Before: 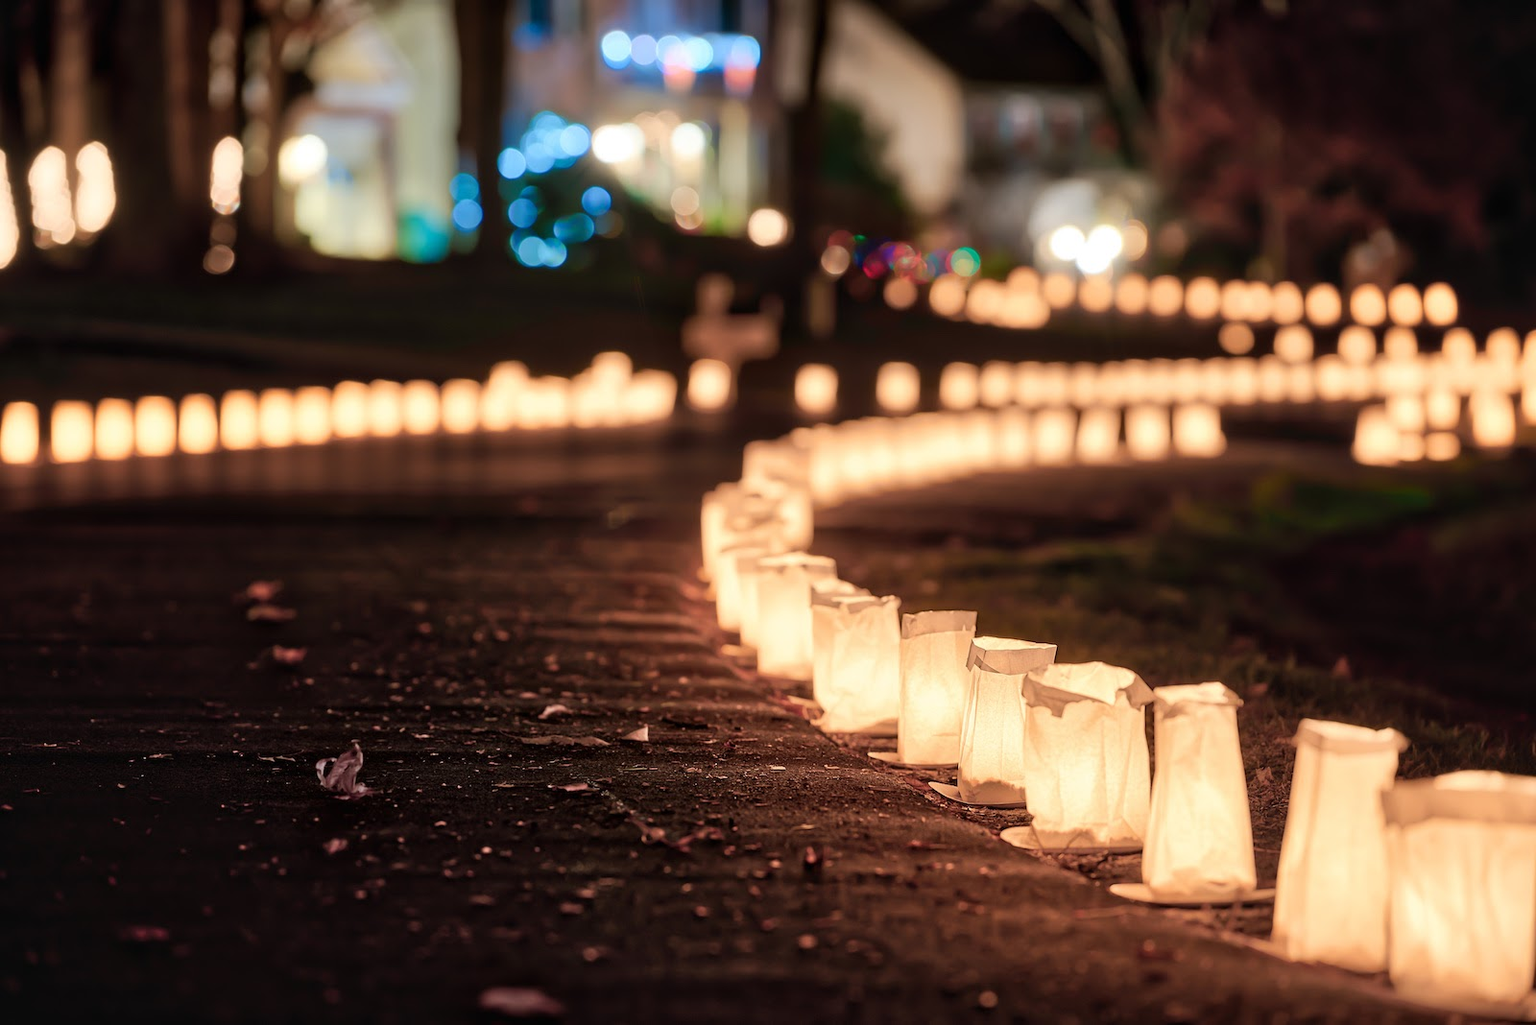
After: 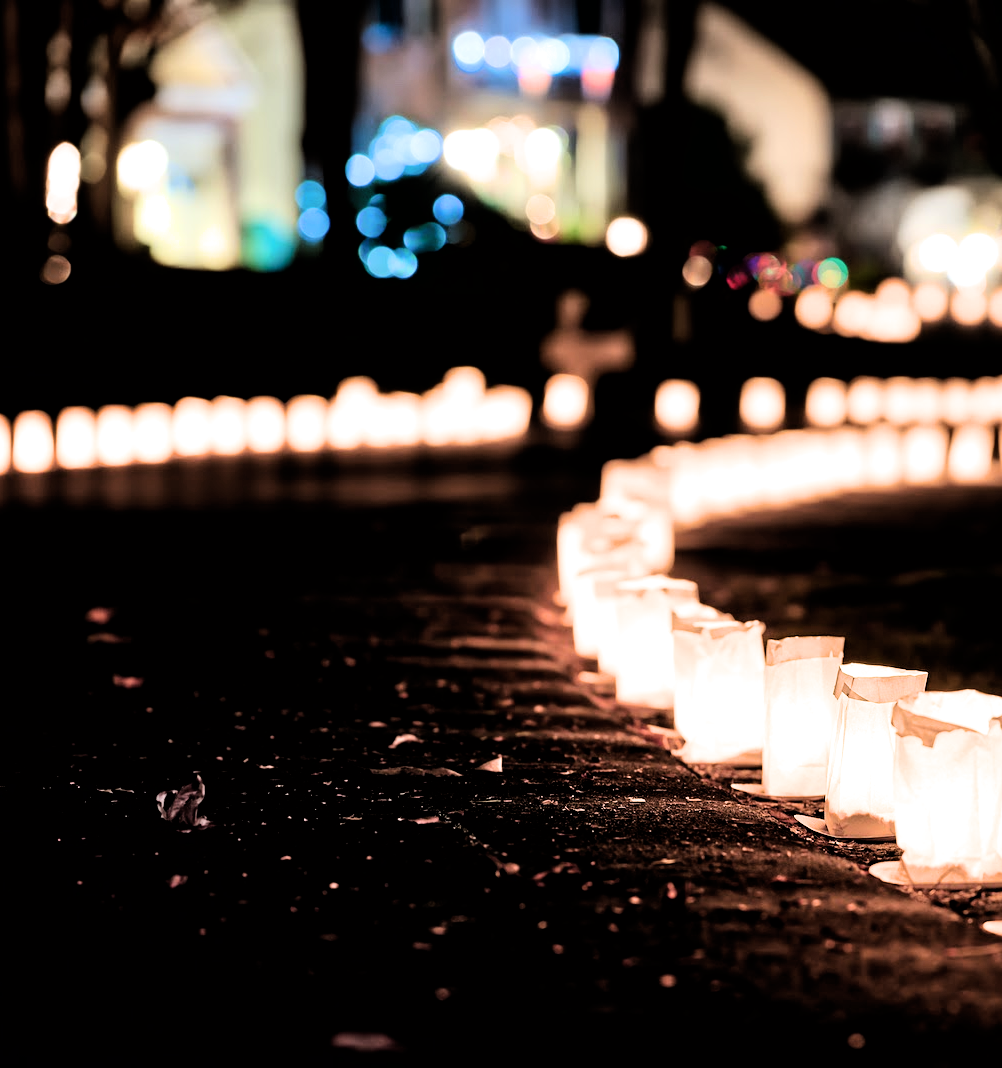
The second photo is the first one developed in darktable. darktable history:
filmic rgb: black relative exposure -4.03 EV, white relative exposure 2.98 EV, hardness 3, contrast 1.387, color science v6 (2022)
tone equalizer: -8 EV -0.777 EV, -7 EV -0.731 EV, -6 EV -0.631 EV, -5 EV -0.422 EV, -3 EV 0.395 EV, -2 EV 0.6 EV, -1 EV 0.697 EV, +0 EV 0.777 EV, edges refinement/feathering 500, mask exposure compensation -1.57 EV, preserve details no
crop: left 10.831%, right 26.493%
